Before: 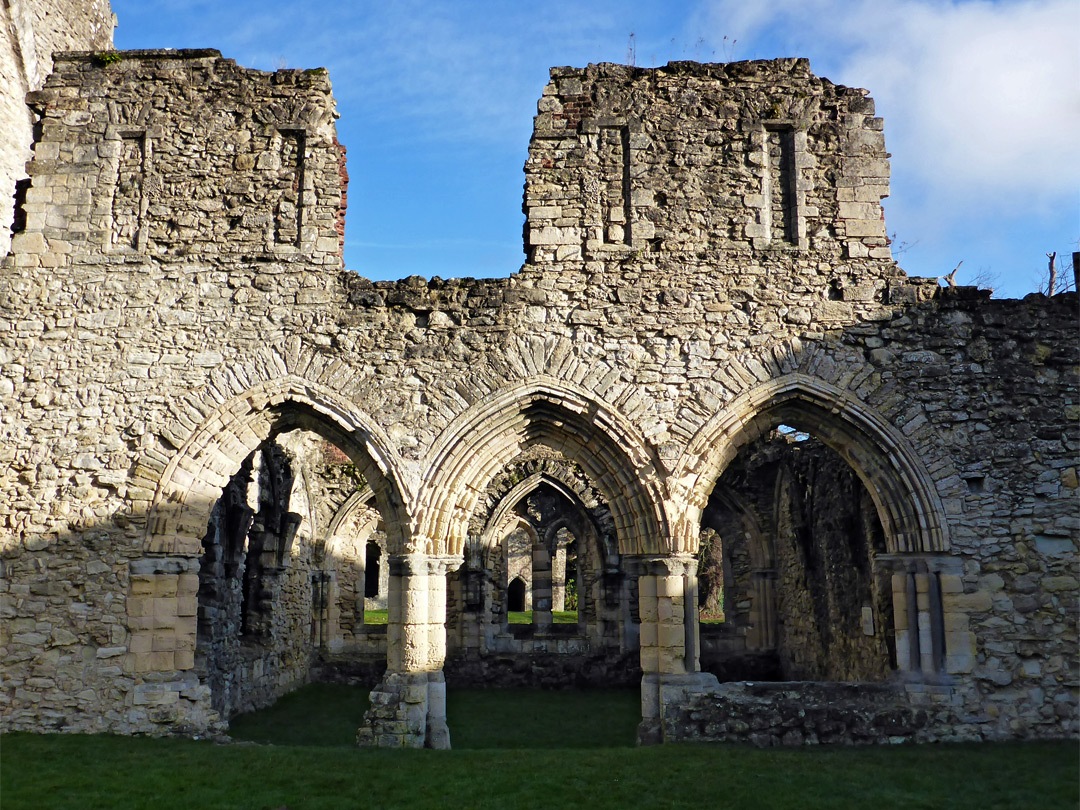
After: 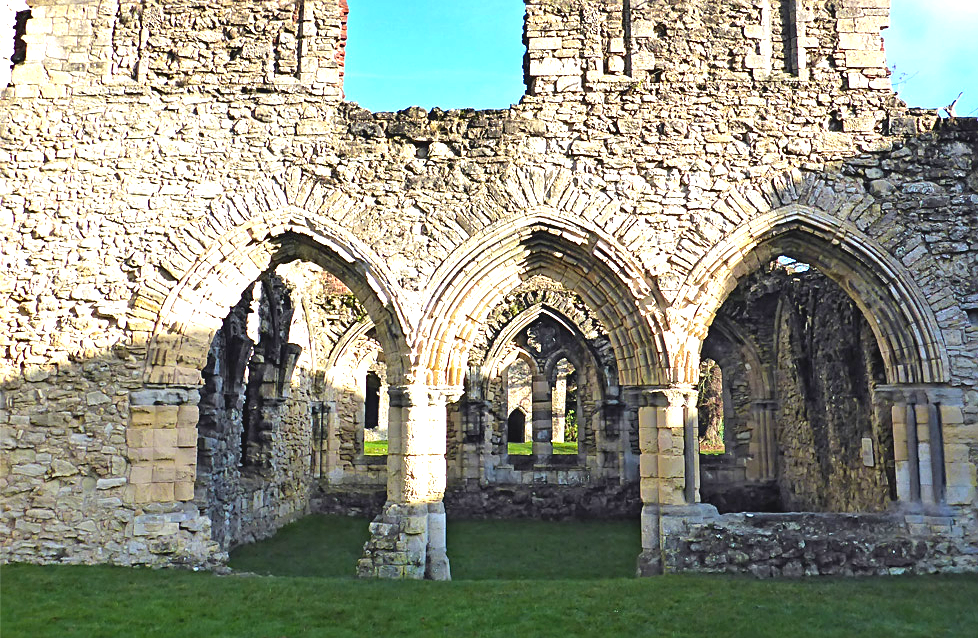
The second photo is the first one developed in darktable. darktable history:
sharpen: on, module defaults
crop: top 20.916%, right 9.437%, bottom 0.316%
contrast brightness saturation: contrast -0.1, brightness 0.05, saturation 0.08
exposure: black level correction 0, exposure 1.379 EV, compensate exposure bias true, compensate highlight preservation false
